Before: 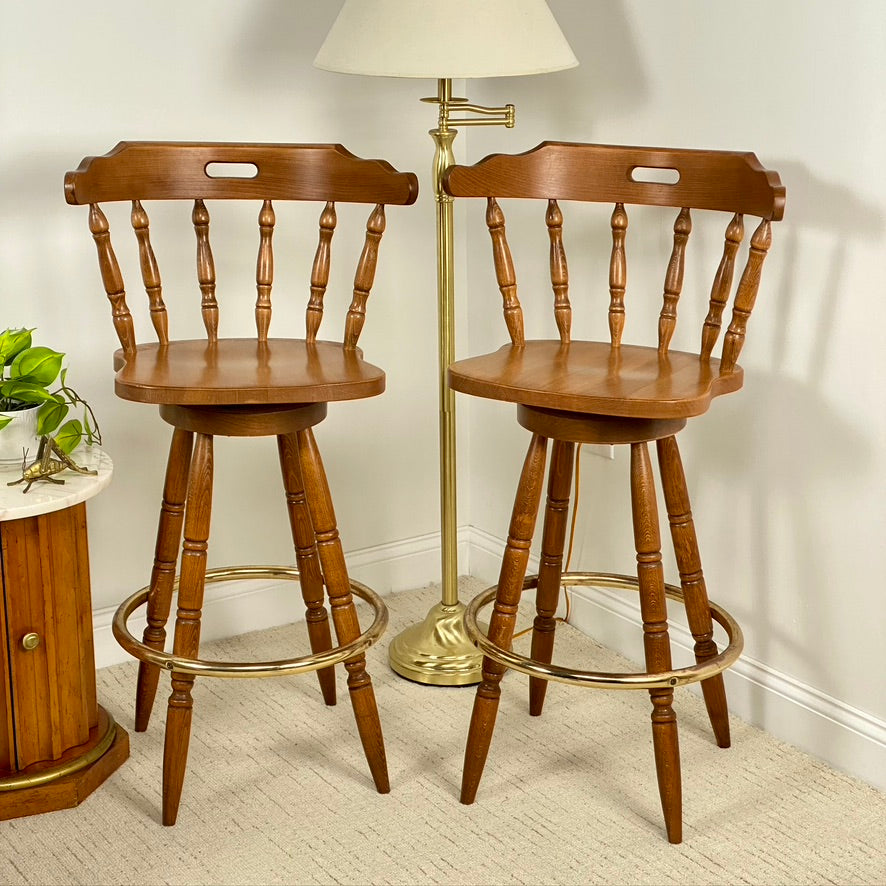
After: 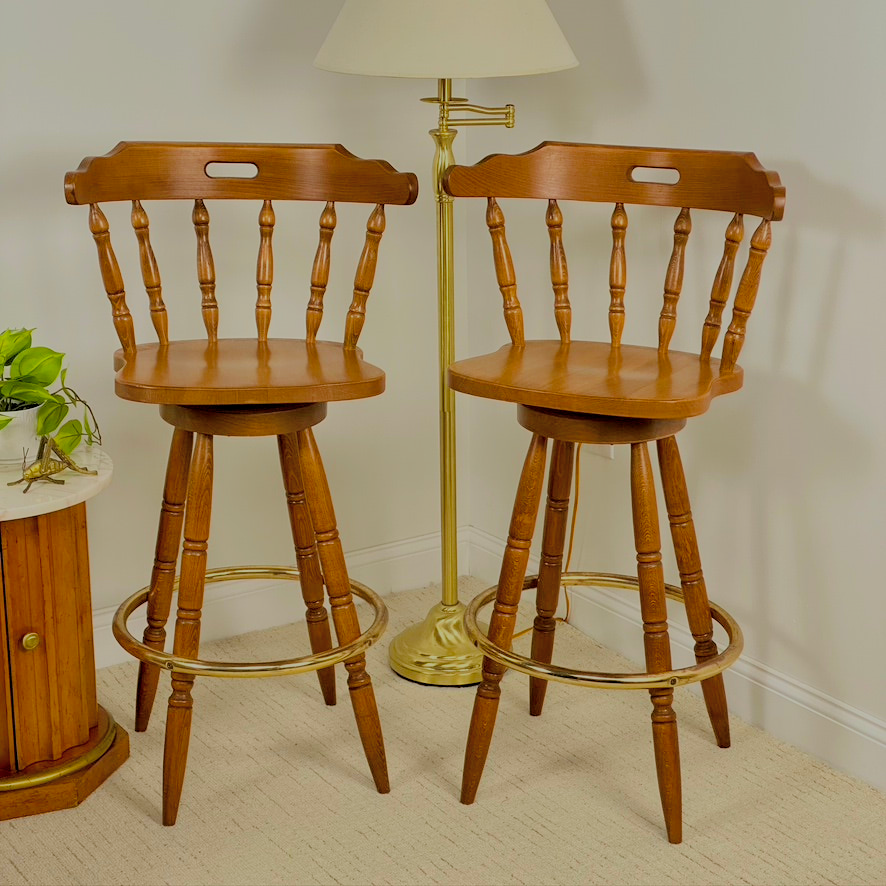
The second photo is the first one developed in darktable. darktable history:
color balance rgb: perceptual saturation grading › global saturation 19.787%
filmic rgb: black relative exposure -7.02 EV, white relative exposure 6.06 EV, target black luminance 0%, hardness 2.73, latitude 61.97%, contrast 0.689, highlights saturation mix 10.02%, shadows ↔ highlights balance -0.115%, color science v6 (2022)
